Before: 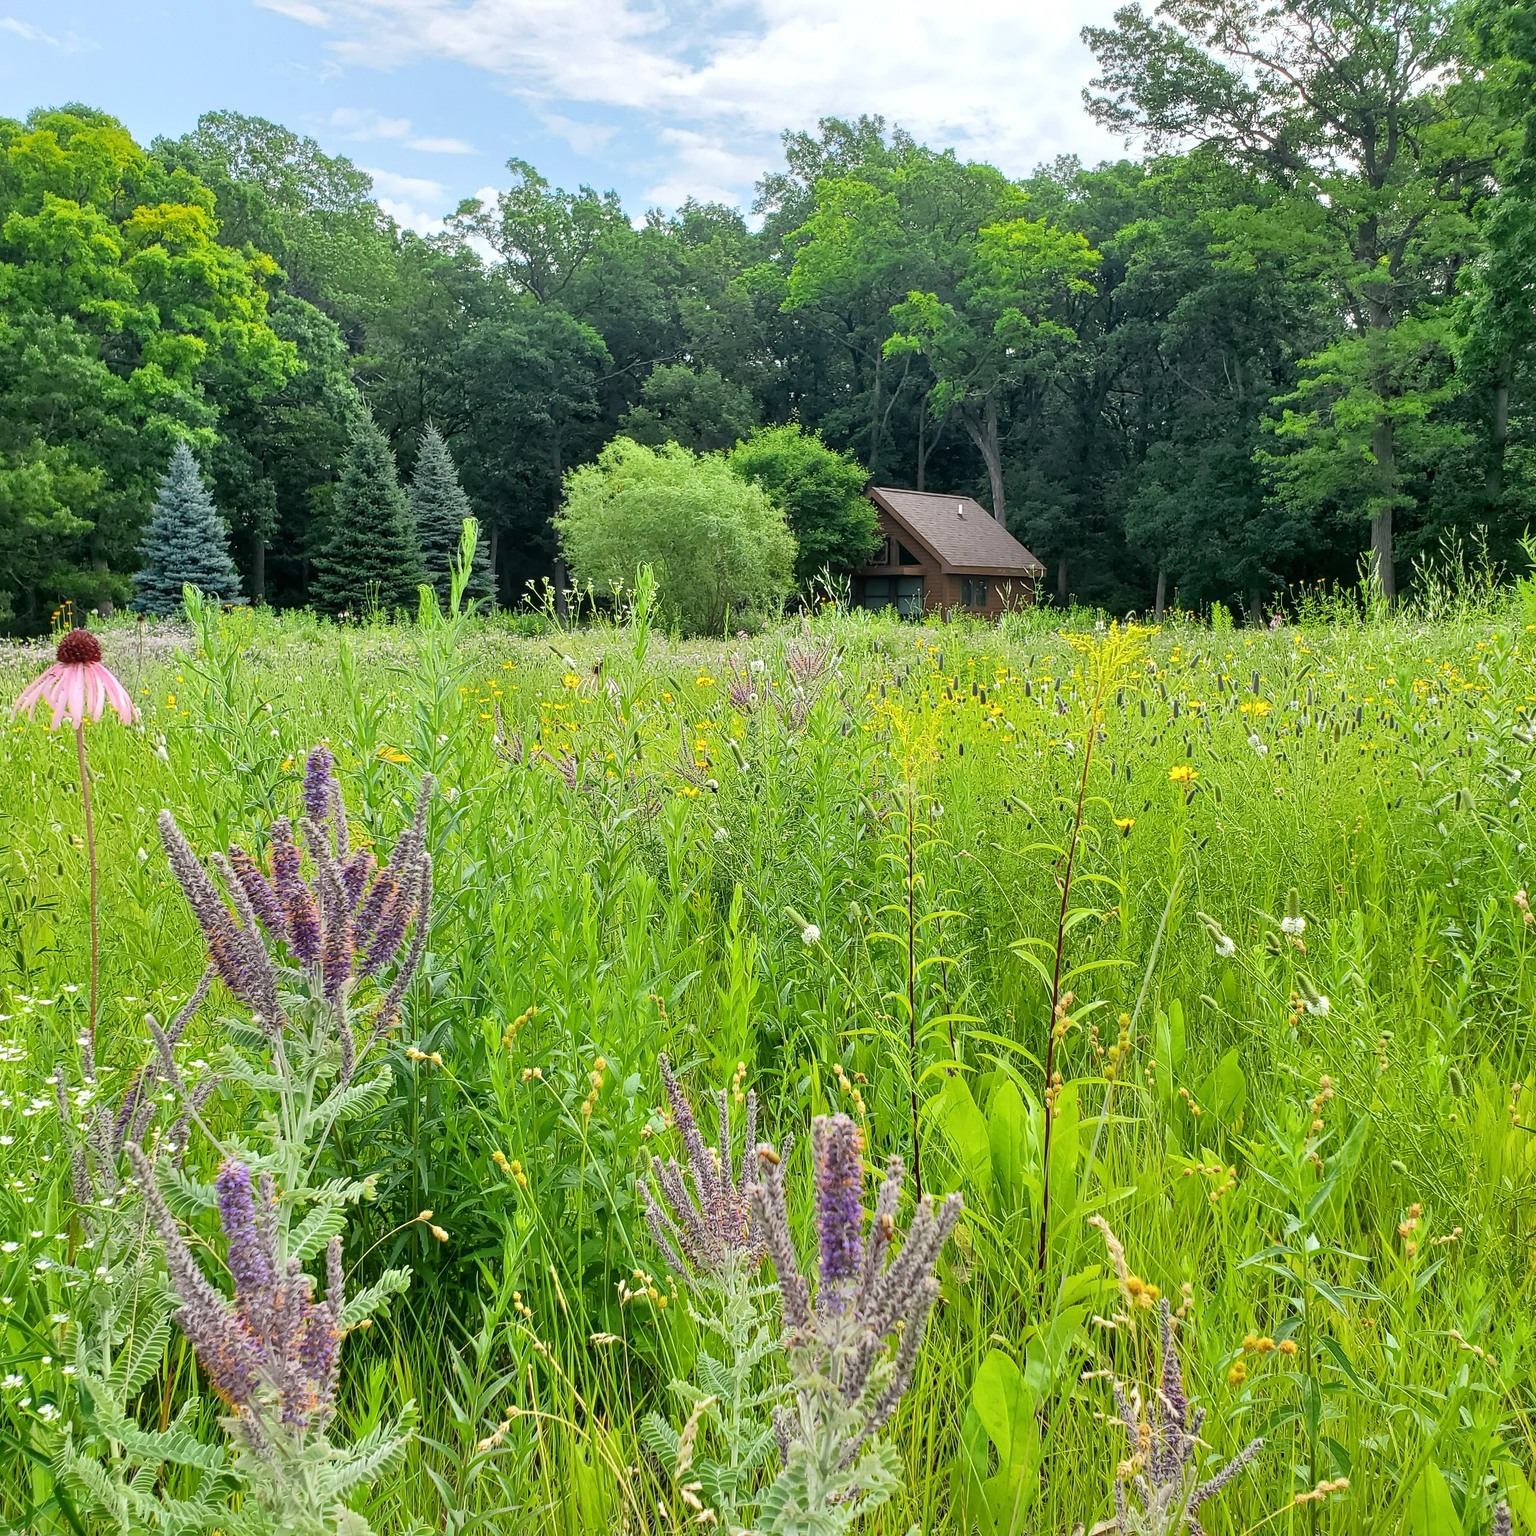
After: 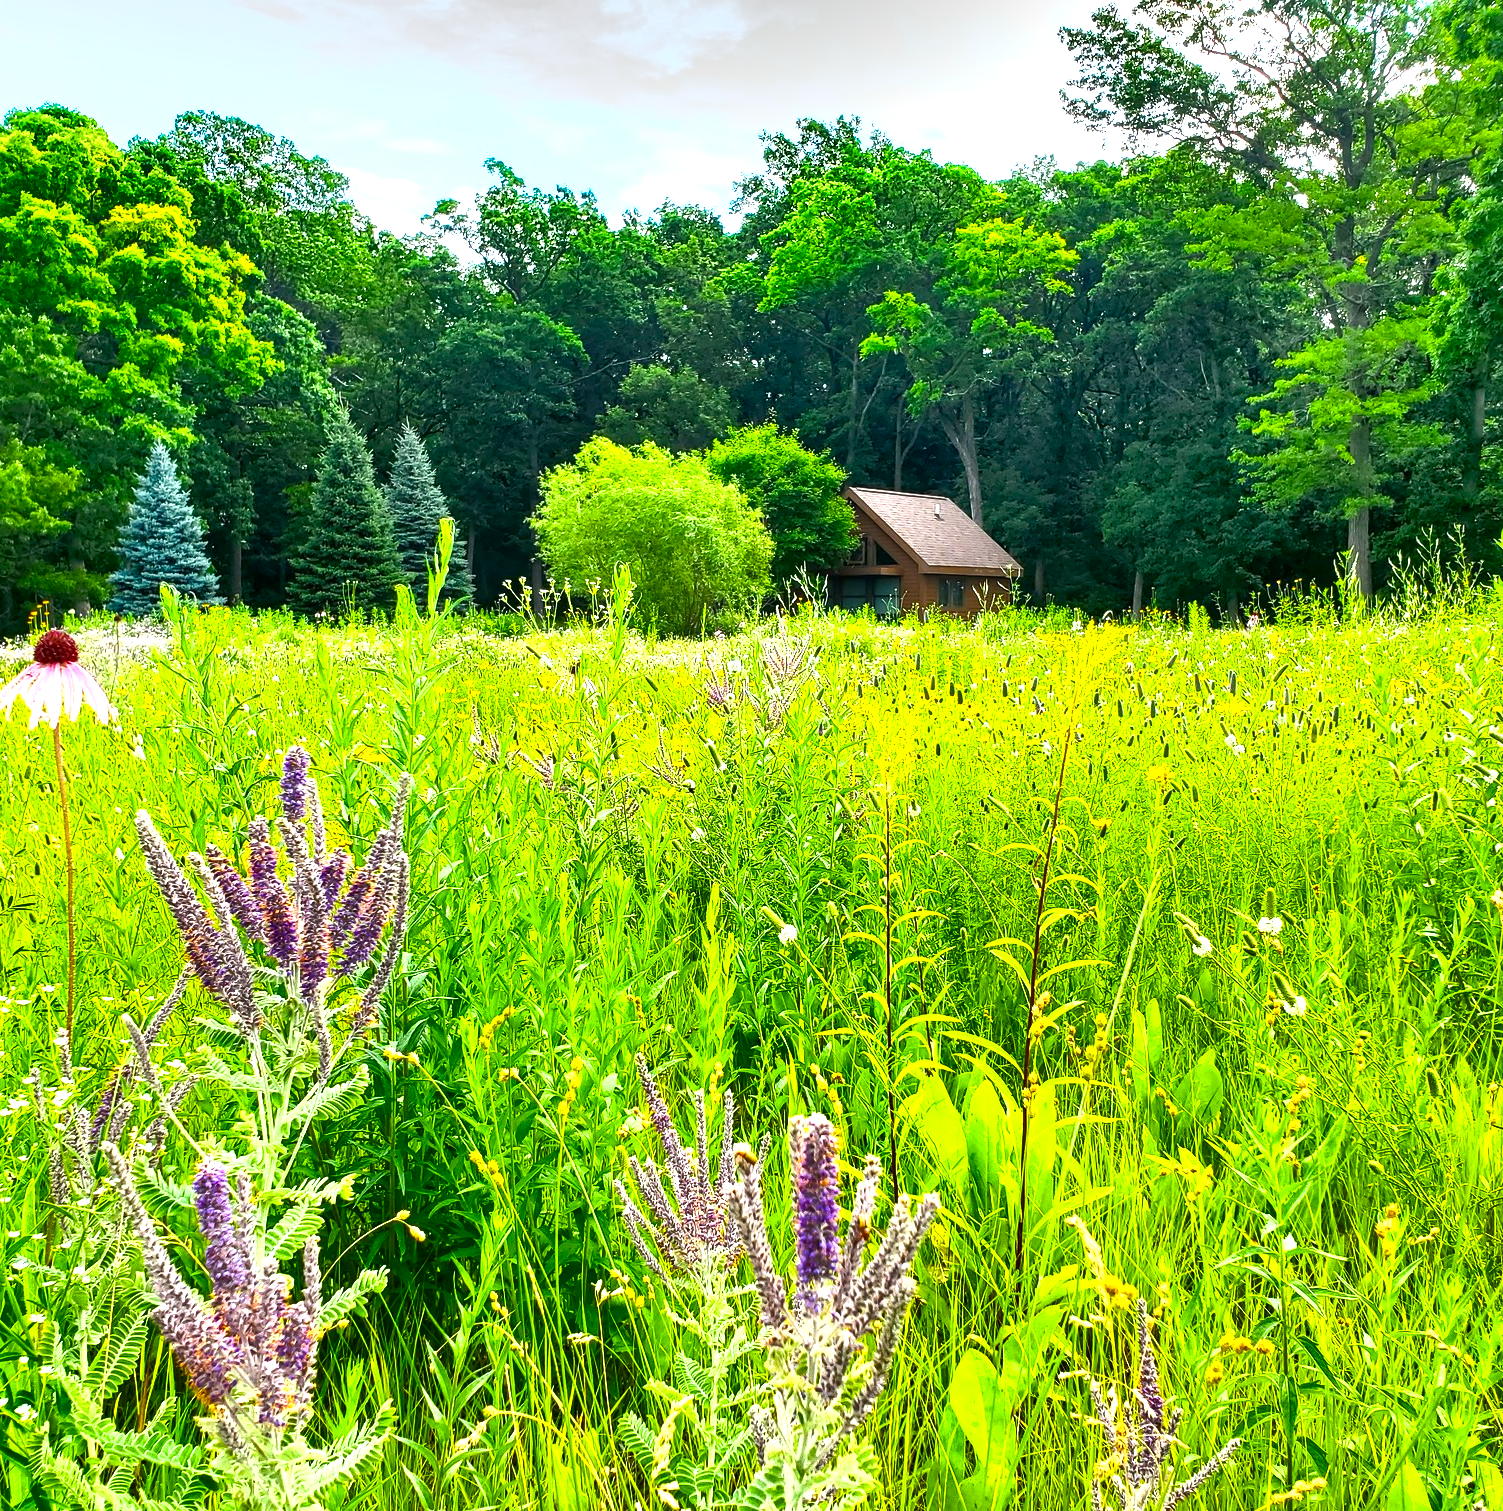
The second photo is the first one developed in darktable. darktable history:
color balance rgb: highlights gain › luminance 14.66%, linear chroma grading › global chroma 15.44%, perceptual saturation grading › global saturation 16.545%, perceptual brilliance grading › global brilliance 30.212%, global vibrance 20%
crop and rotate: left 1.546%, right 0.579%, bottom 1.622%
shadows and highlights: radius 266.22, soften with gaussian
